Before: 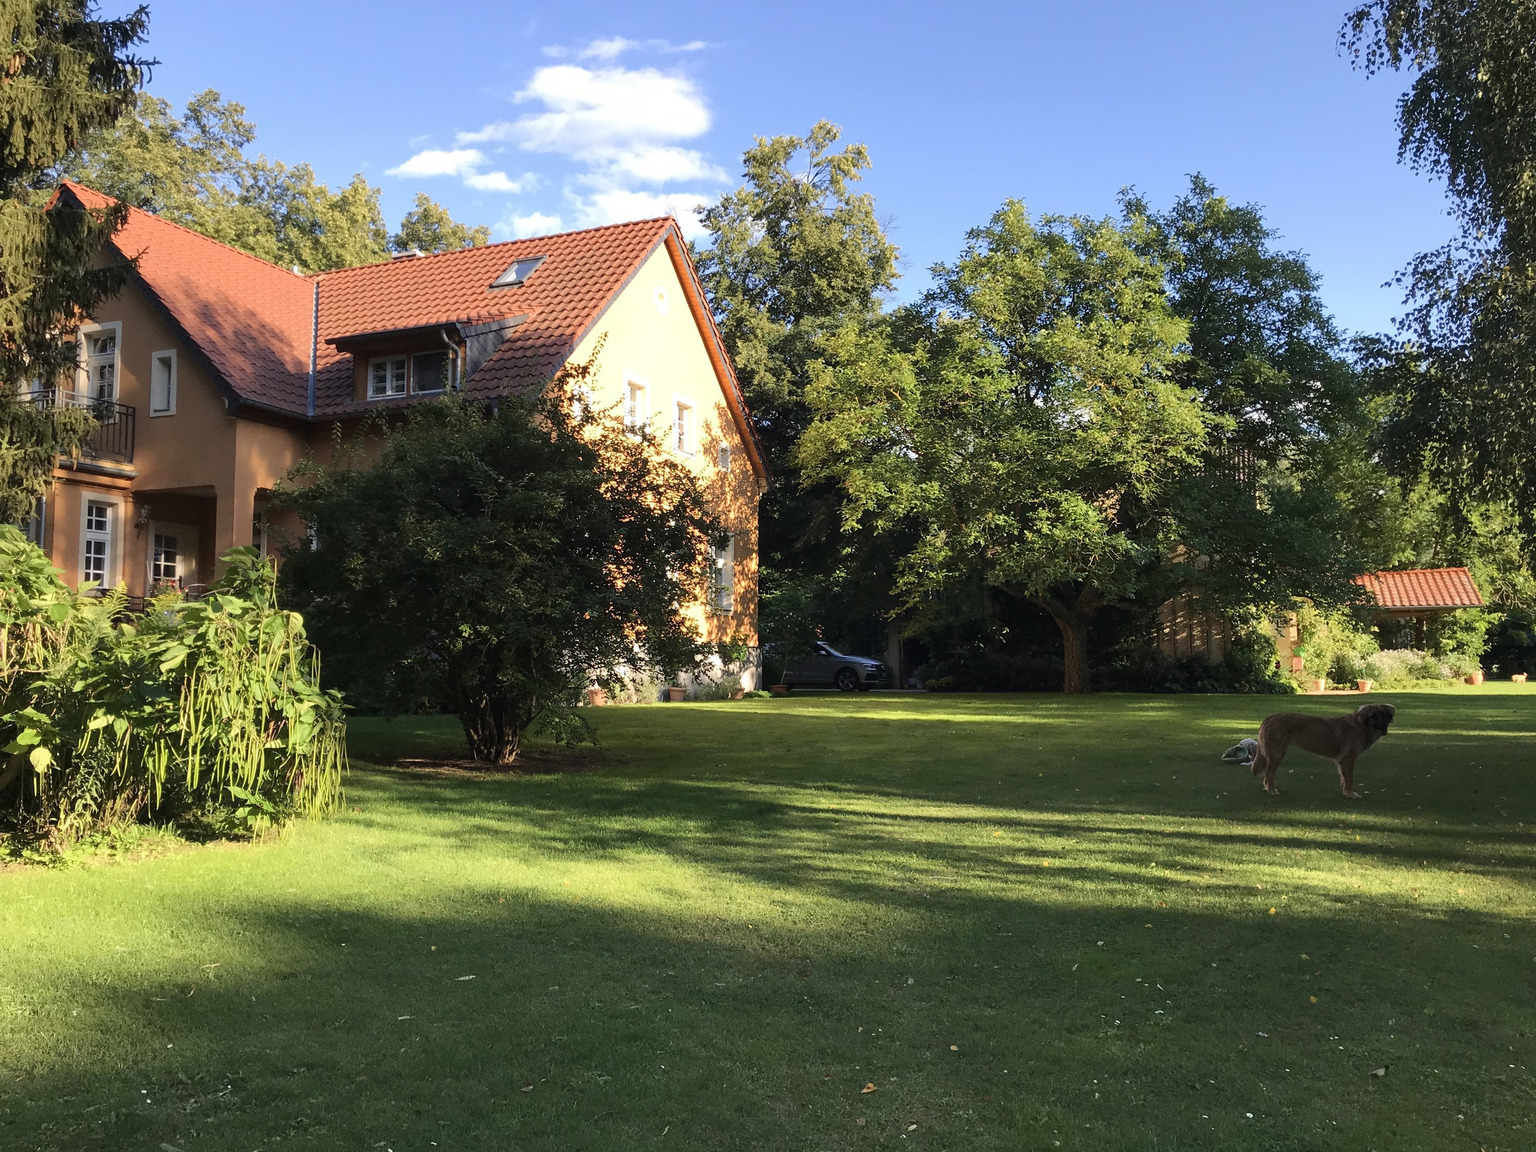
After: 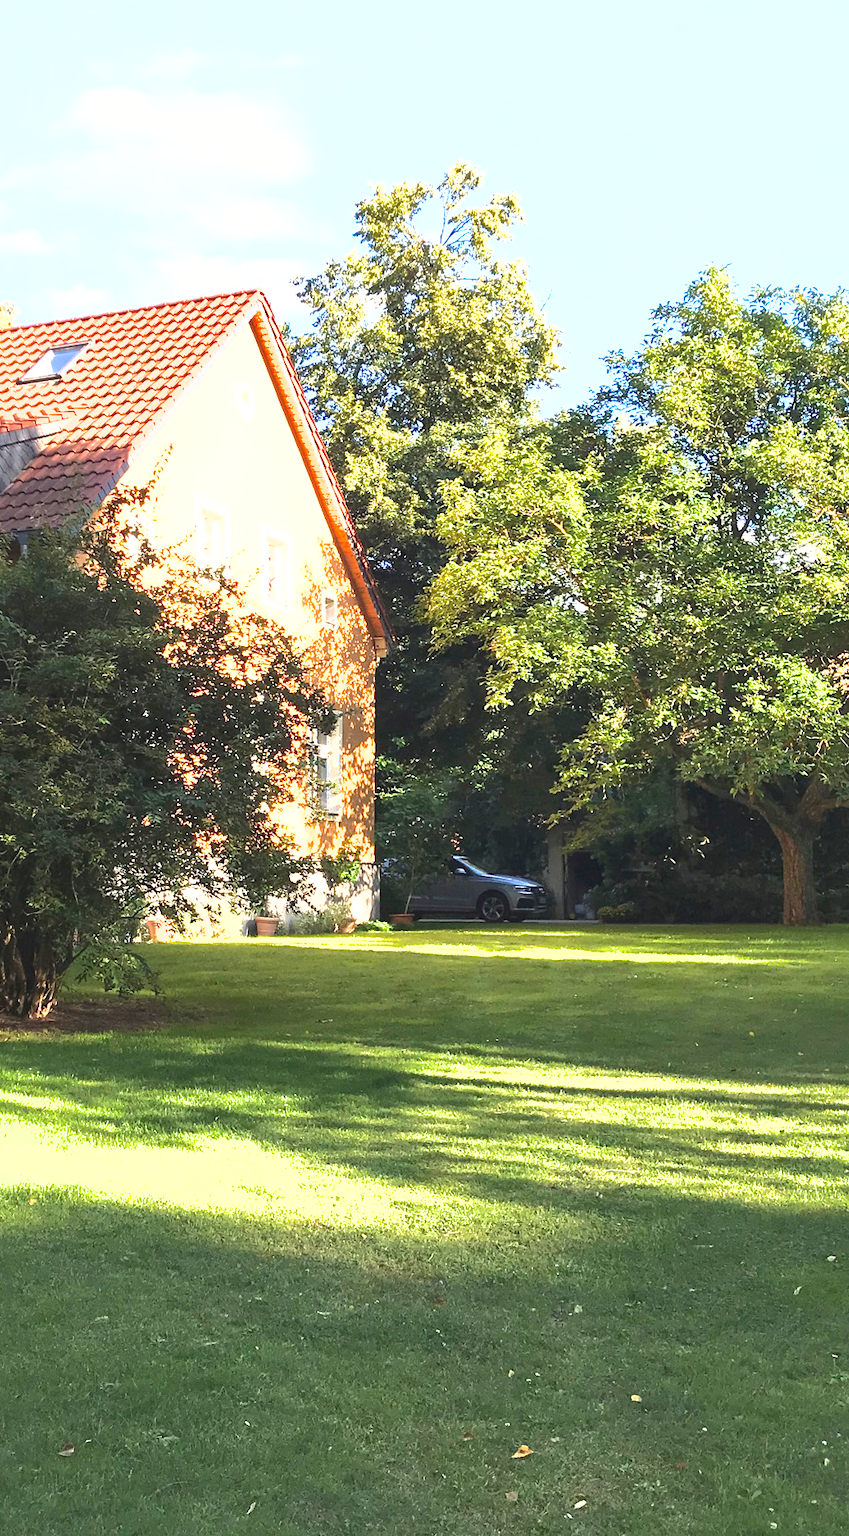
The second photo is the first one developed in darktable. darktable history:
crop: left 31.114%, right 27.435%
tone equalizer: -8 EV -1.1 EV, -7 EV -1.01 EV, -6 EV -0.872 EV, -5 EV -0.612 EV, -3 EV 0.591 EV, -2 EV 0.842 EV, -1 EV 0.988 EV, +0 EV 1.08 EV, smoothing diameter 24.9%, edges refinement/feathering 11.7, preserve details guided filter
exposure: black level correction -0.002, exposure 0.533 EV, compensate highlight preservation false
shadows and highlights: on, module defaults
